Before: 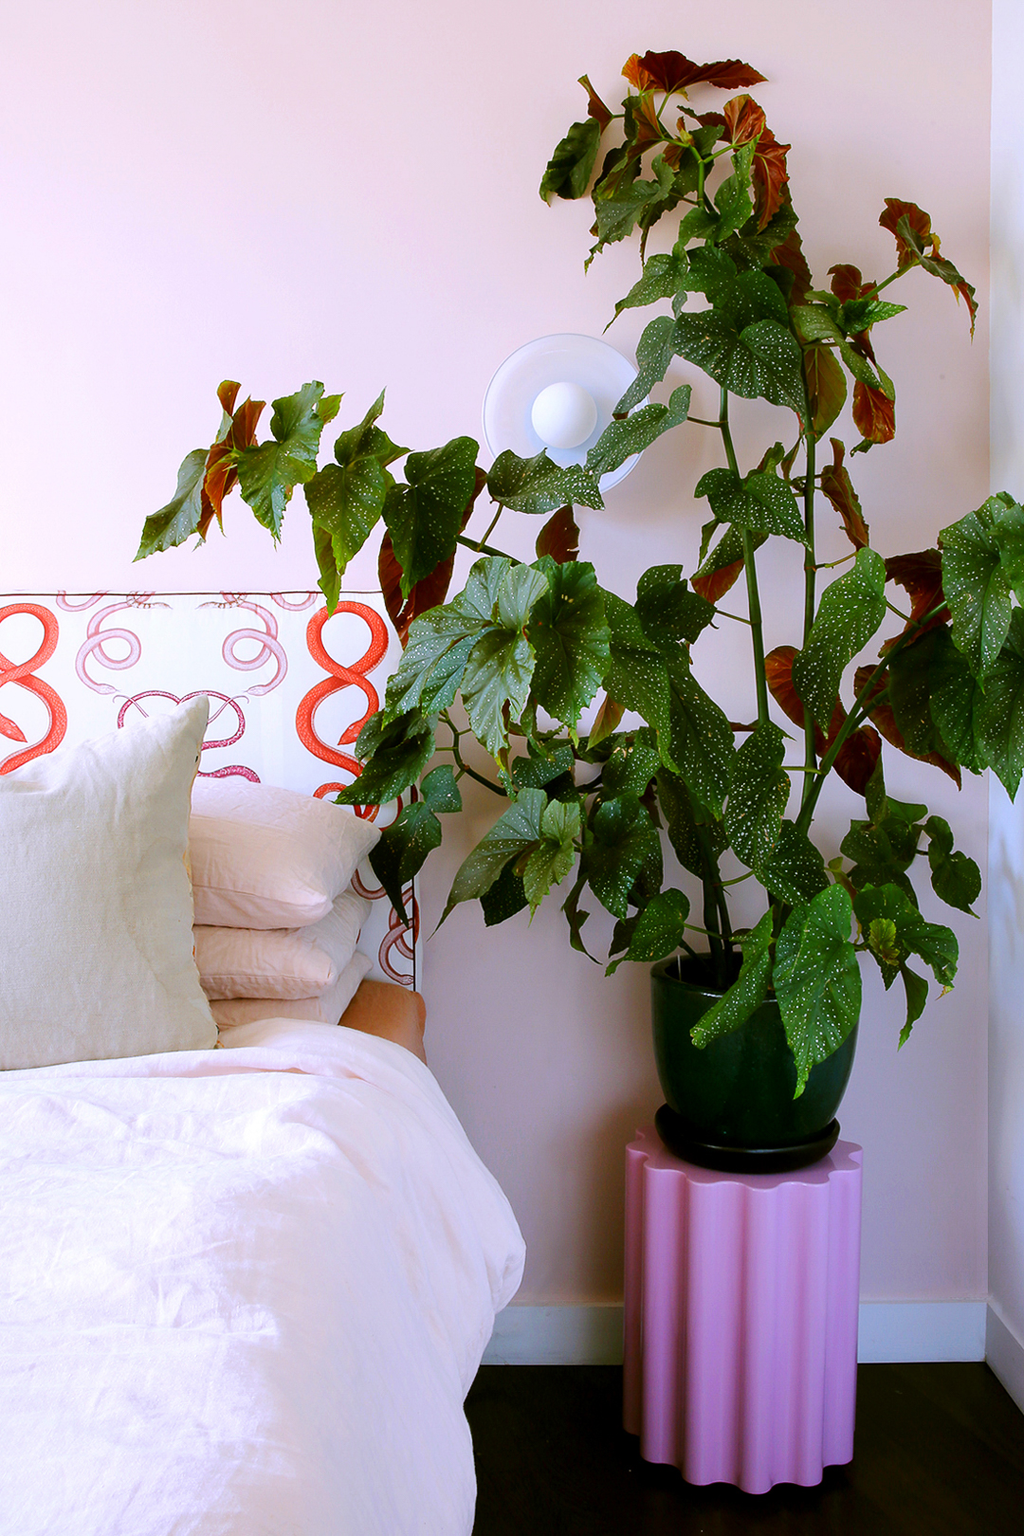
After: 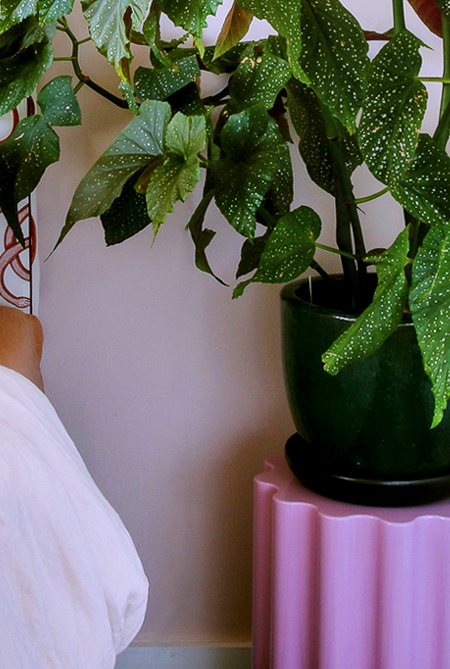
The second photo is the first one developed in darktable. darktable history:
shadows and highlights: soften with gaussian
color correction: highlights b* -0.043, saturation 0.98
crop: left 37.662%, top 45.125%, right 20.643%, bottom 13.529%
local contrast: on, module defaults
